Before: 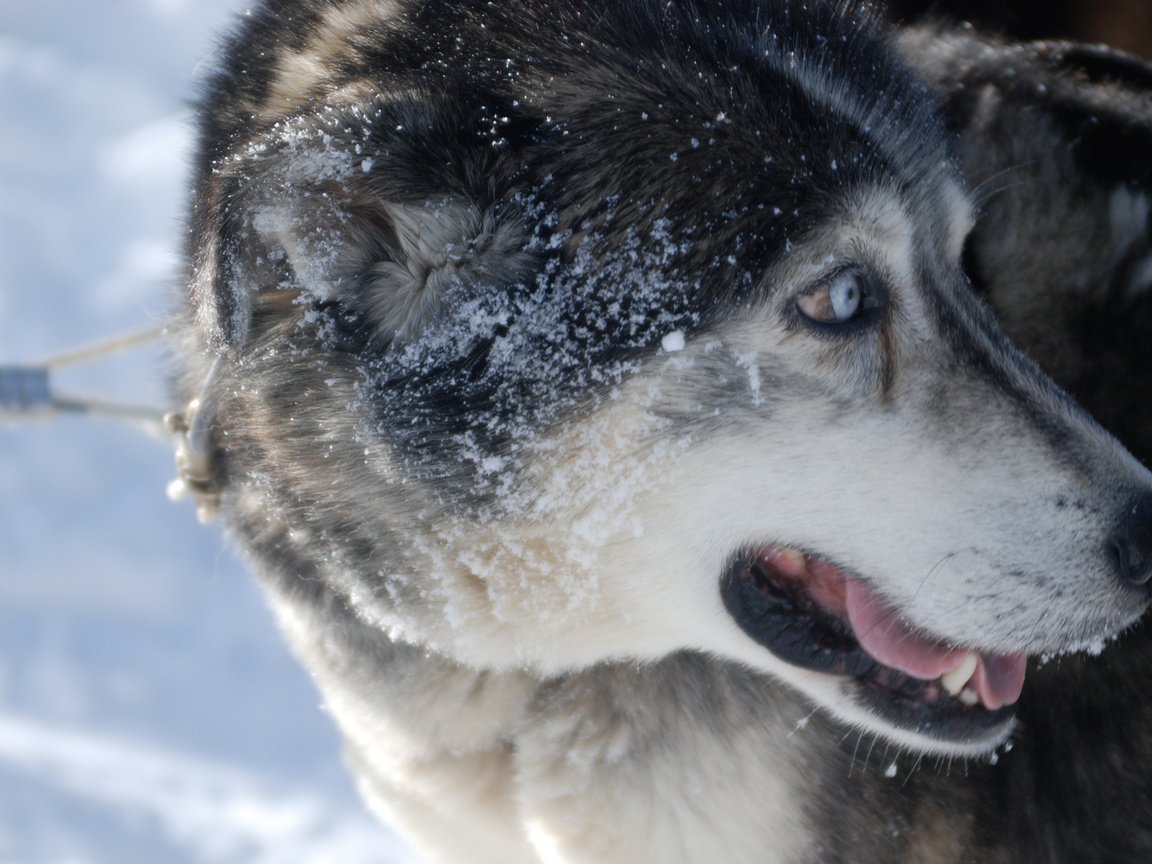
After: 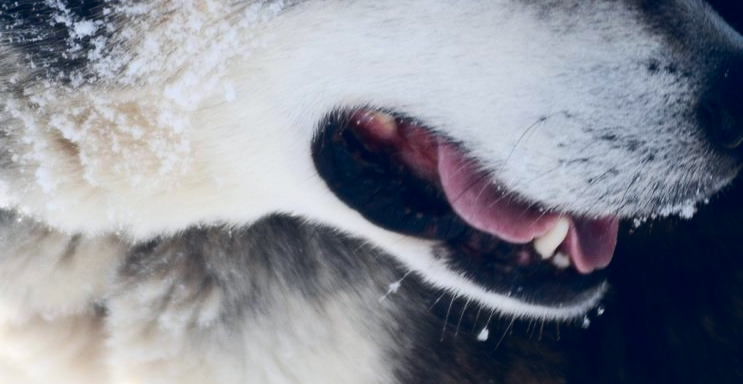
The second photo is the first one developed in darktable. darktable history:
crop and rotate: left 35.428%, top 50.665%, bottom 4.874%
tone equalizer: edges refinement/feathering 500, mask exposure compensation -1.57 EV, preserve details no
color balance rgb: global offset › luminance 0.385%, global offset › chroma 0.208%, global offset › hue 255.47°, perceptual saturation grading › global saturation 14.885%
contrast brightness saturation: contrast 0.305, brightness -0.073, saturation 0.168
